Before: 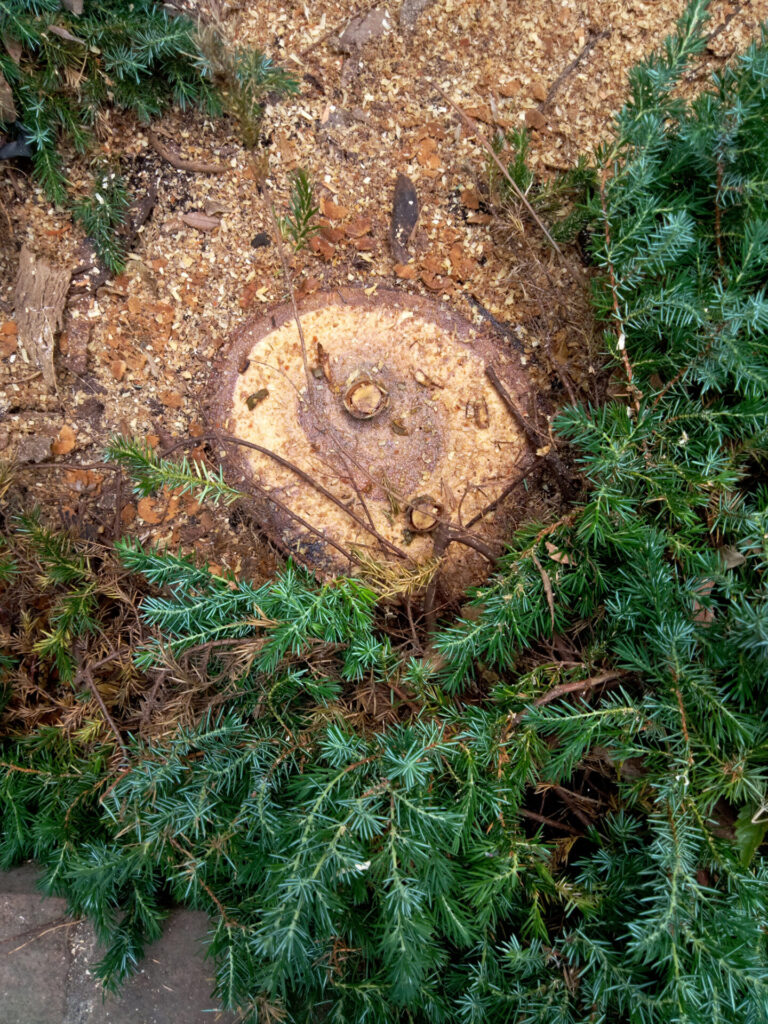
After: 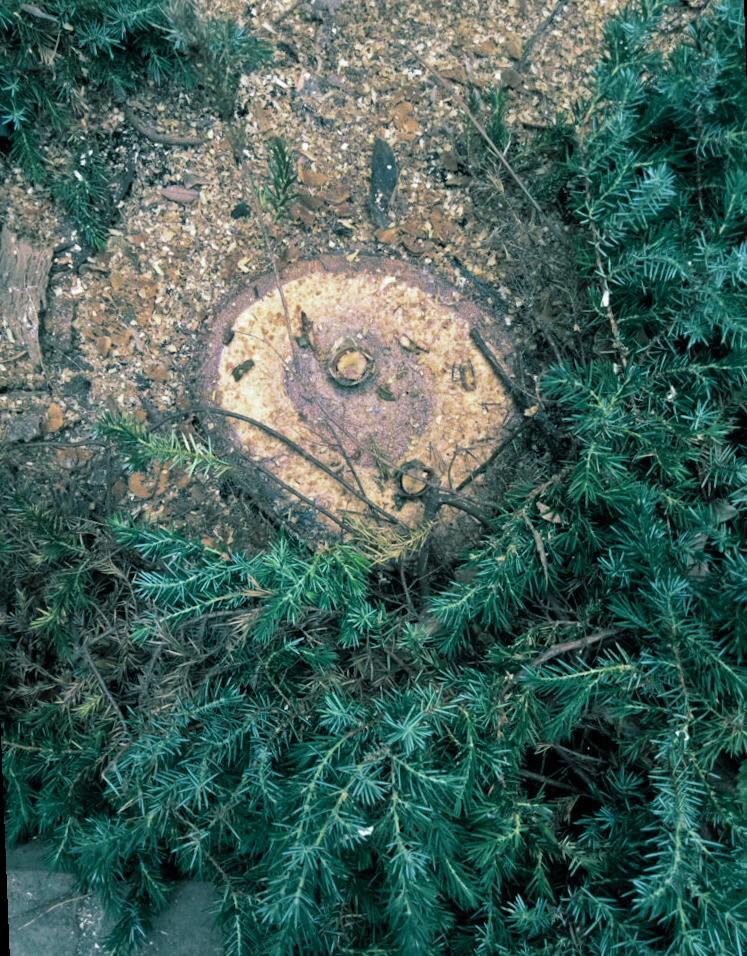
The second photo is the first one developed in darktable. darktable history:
rotate and perspective: rotation -2.12°, lens shift (vertical) 0.009, lens shift (horizontal) -0.008, automatic cropping original format, crop left 0.036, crop right 0.964, crop top 0.05, crop bottom 0.959
white balance: red 0.924, blue 1.095
split-toning: shadows › hue 186.43°, highlights › hue 49.29°, compress 30.29%
